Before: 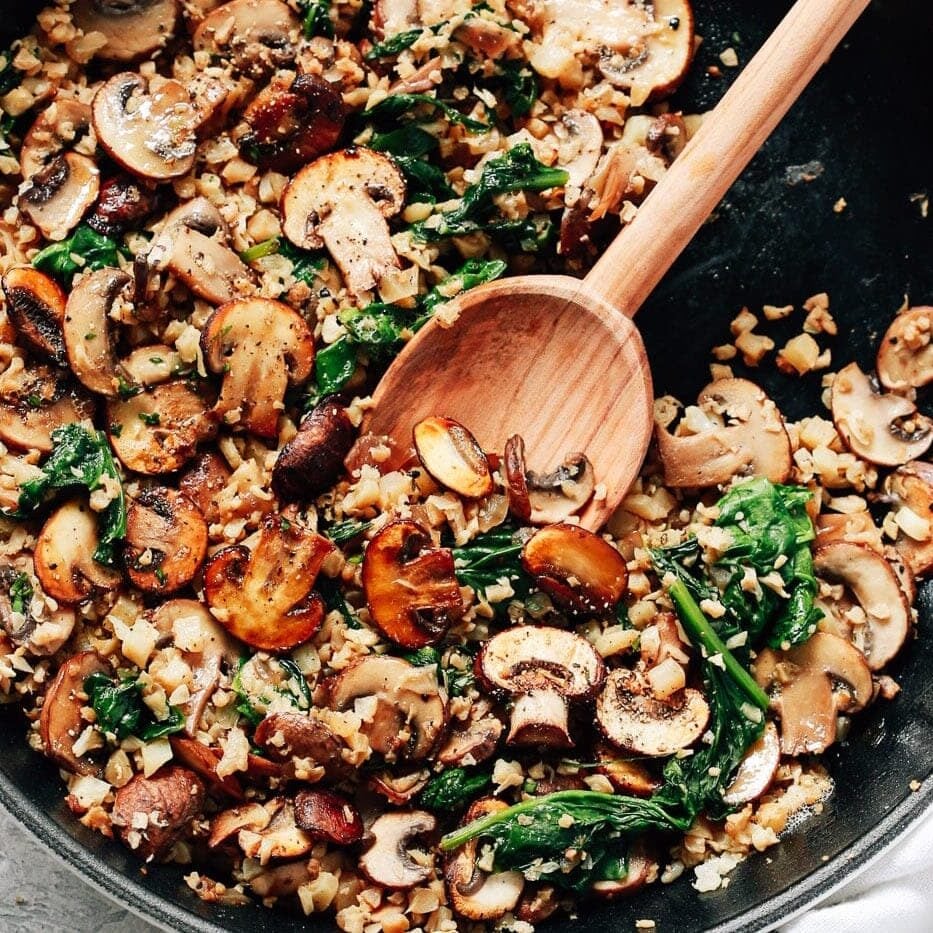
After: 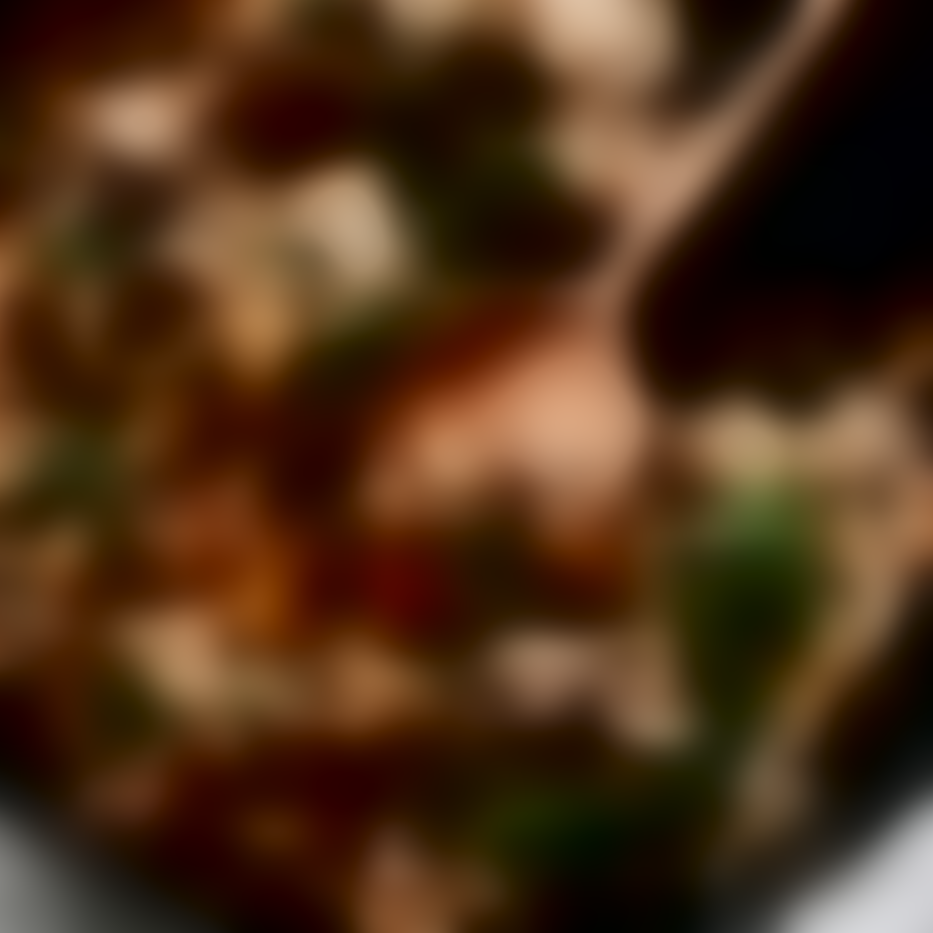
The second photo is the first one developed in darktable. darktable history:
haze removal: compatibility mode true, adaptive false
shadows and highlights: white point adjustment -3.64, highlights -63.34, highlights color adjustment 42%, soften with gaussian
lowpass: radius 31.92, contrast 1.72, brightness -0.98, saturation 0.94
contrast brightness saturation: saturation -0.05
